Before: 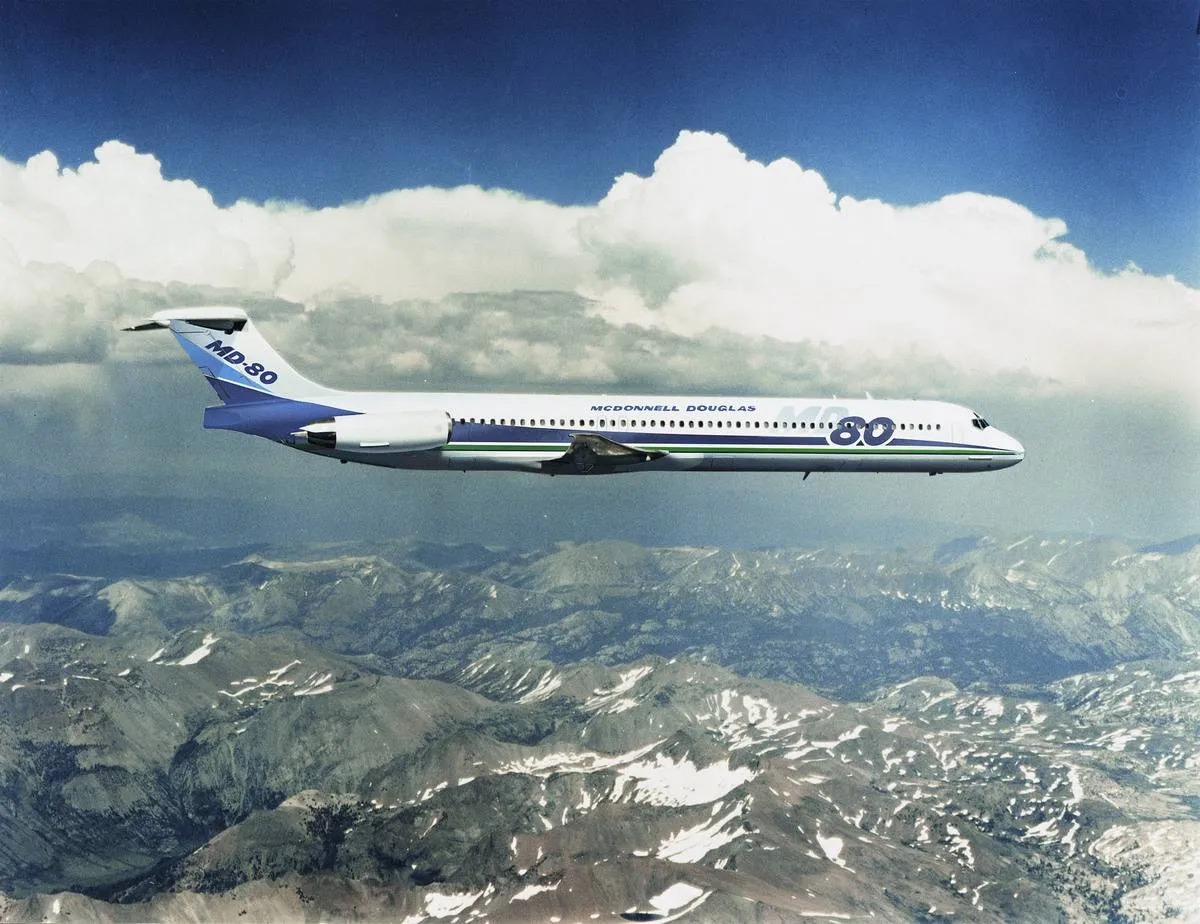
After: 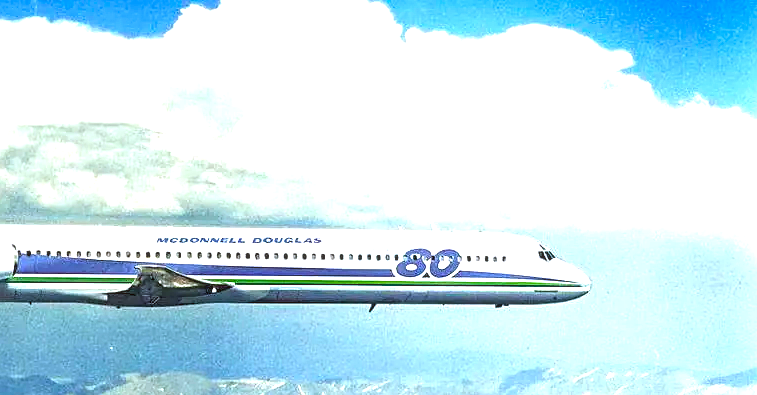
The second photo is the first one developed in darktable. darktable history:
local contrast: on, module defaults
exposure: exposure 1.151 EV, compensate highlight preservation false
crop: left 36.243%, top 18.284%, right 0.642%, bottom 38.919%
contrast equalizer: octaves 7, y [[0.5, 0.5, 0.544, 0.569, 0.5, 0.5], [0.5 ×6], [0.5 ×6], [0 ×6], [0 ×6]], mix 0.304
color balance rgb: highlights gain › chroma 1.455%, highlights gain › hue 311.66°, perceptual saturation grading › global saturation 25.405%, global vibrance 43.285%
sharpen: amount 0.569
color correction: highlights a* -5.1, highlights b* -3.7, shadows a* 3.77, shadows b* 4.48
